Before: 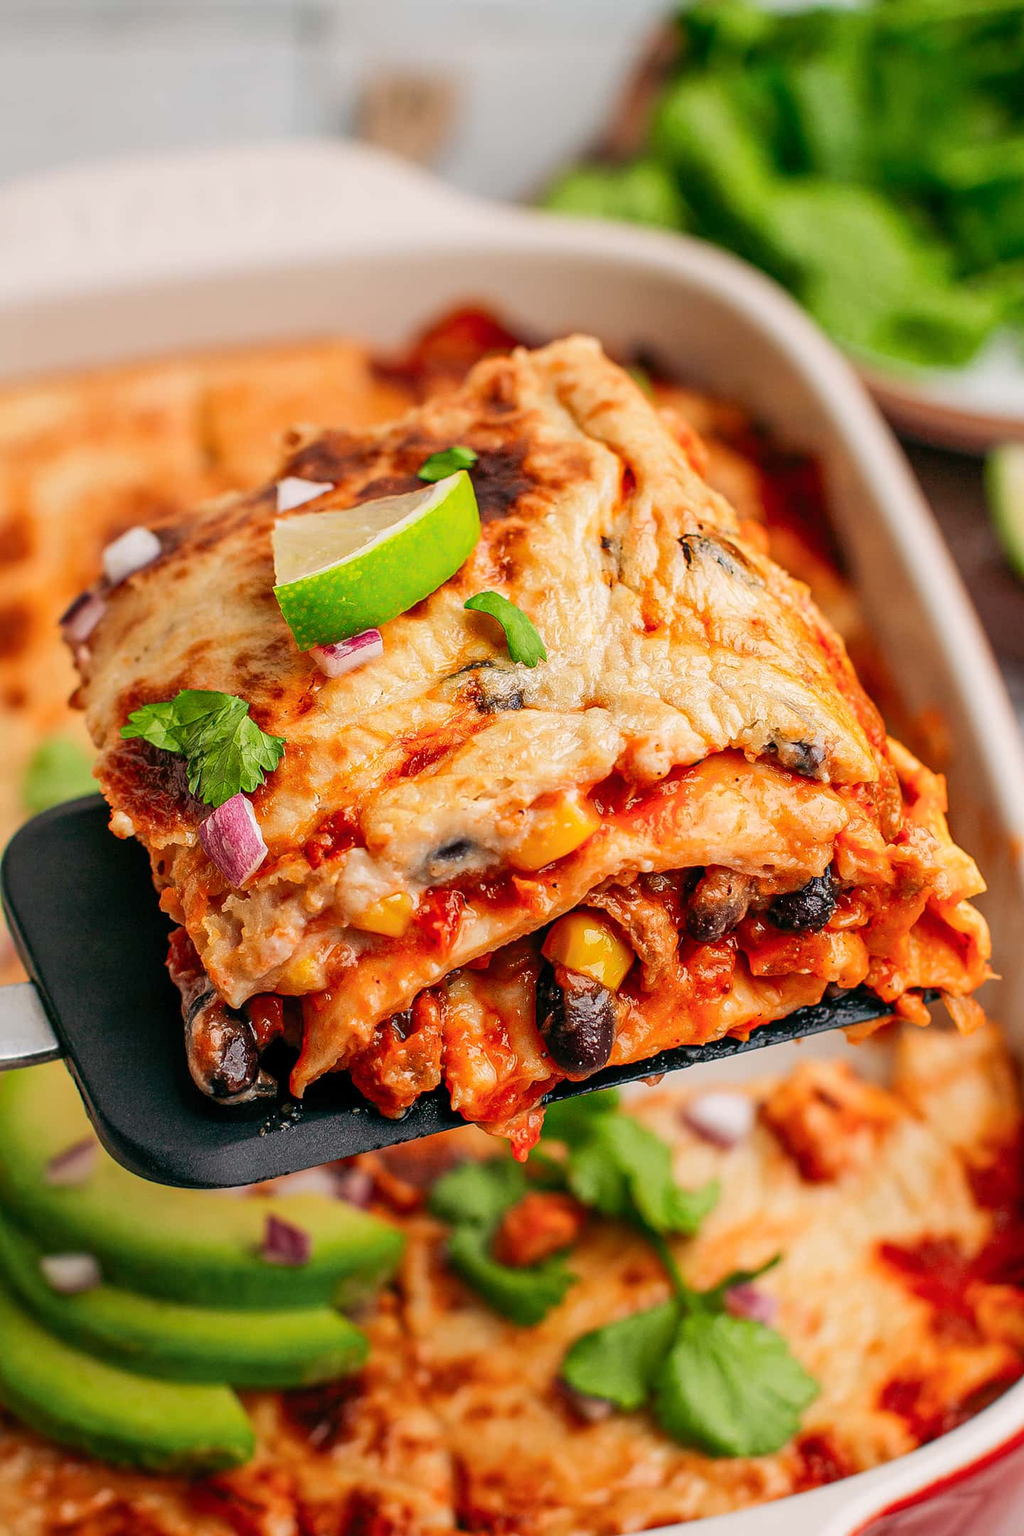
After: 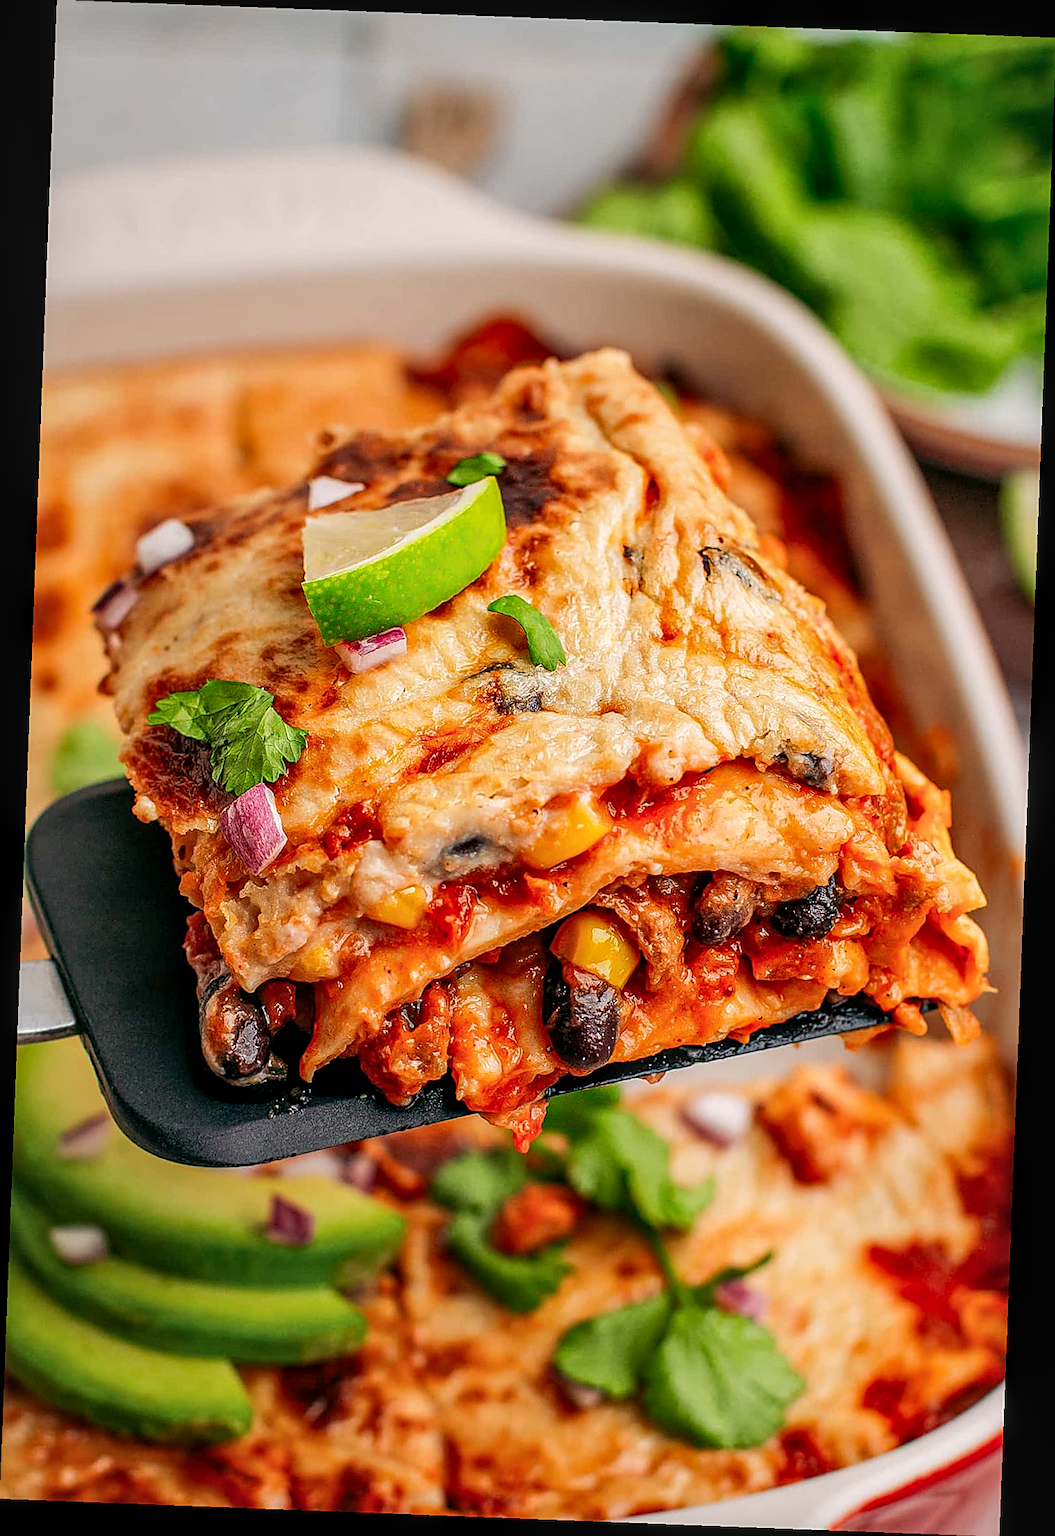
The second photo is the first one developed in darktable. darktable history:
crop and rotate: angle -2.18°
sharpen: on, module defaults
local contrast: on, module defaults
